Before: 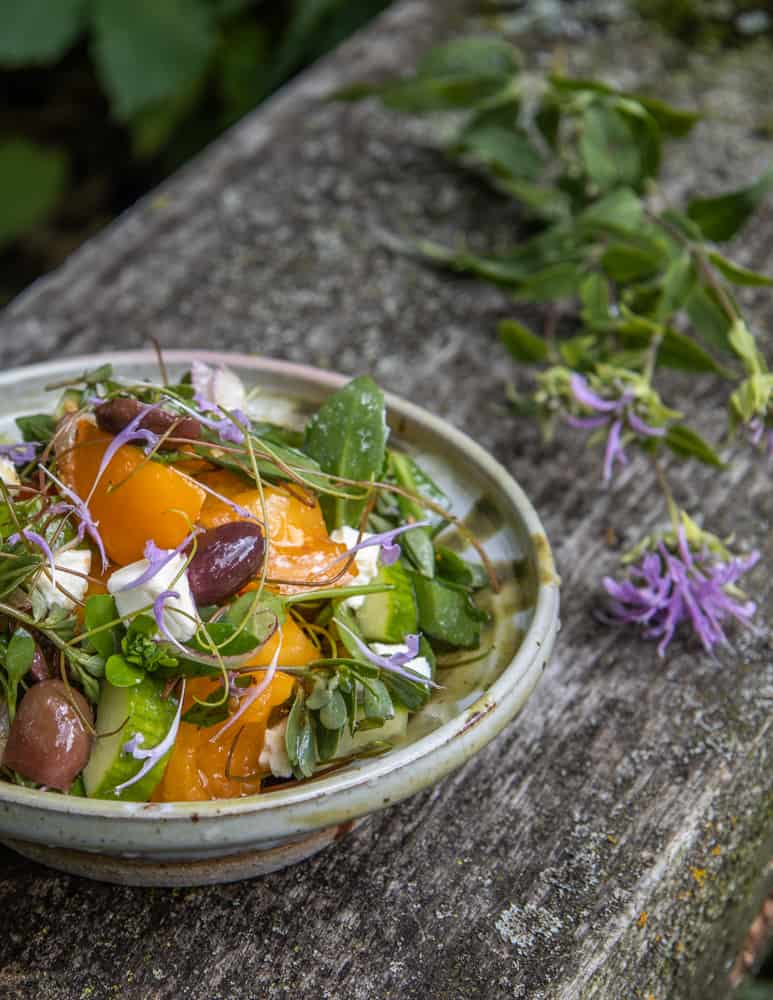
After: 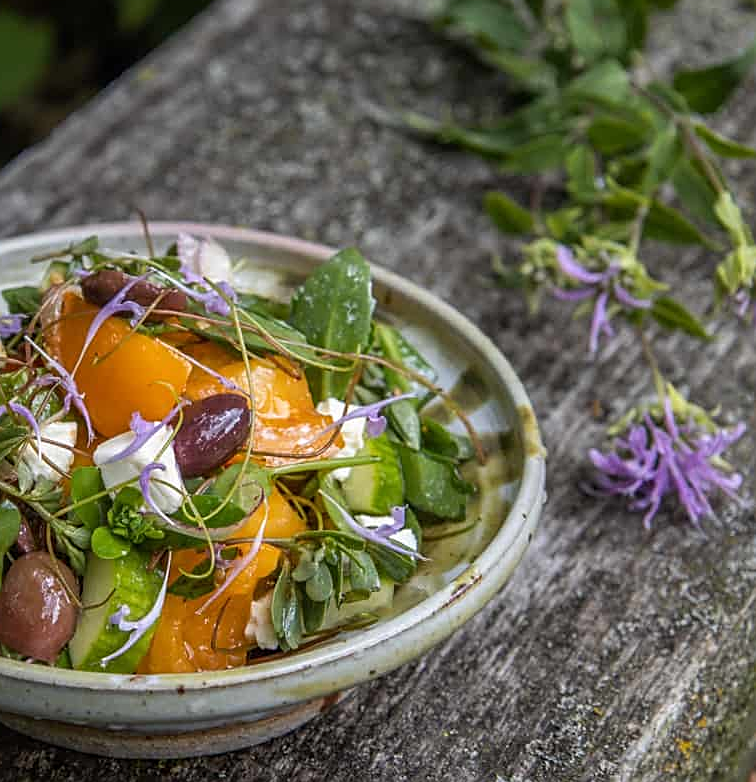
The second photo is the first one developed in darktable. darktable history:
crop and rotate: left 1.874%, top 12.832%, right 0.256%, bottom 8.961%
sharpen: on, module defaults
